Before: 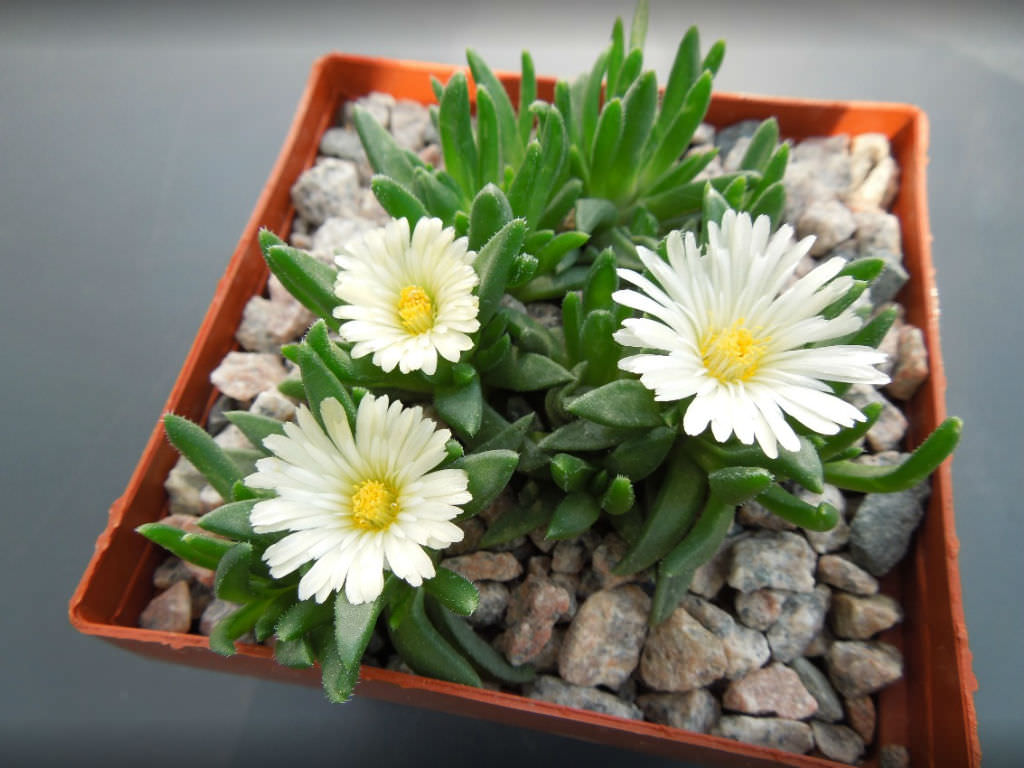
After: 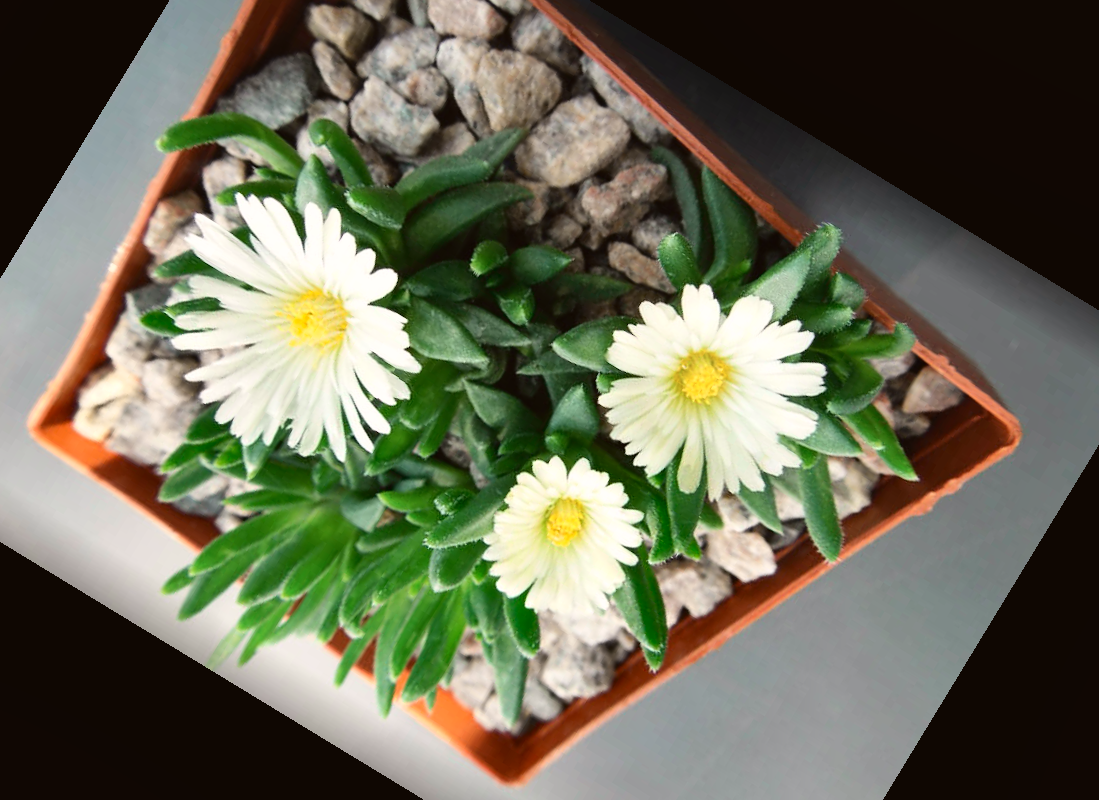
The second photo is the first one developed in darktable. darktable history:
shadows and highlights: shadows 19.13, highlights -83.41, soften with gaussian
crop and rotate: angle 148.68°, left 9.111%, top 15.603%, right 4.588%, bottom 17.041%
tone curve: curves: ch0 [(0, 0.023) (0.1, 0.084) (0.184, 0.168) (0.45, 0.54) (0.57, 0.683) (0.722, 0.825) (0.877, 0.948) (1, 1)]; ch1 [(0, 0) (0.414, 0.395) (0.453, 0.437) (0.502, 0.509) (0.521, 0.519) (0.573, 0.568) (0.618, 0.61) (0.654, 0.642) (1, 1)]; ch2 [(0, 0) (0.421, 0.43) (0.45, 0.463) (0.492, 0.504) (0.511, 0.519) (0.557, 0.557) (0.602, 0.605) (1, 1)], color space Lab, independent channels, preserve colors none
